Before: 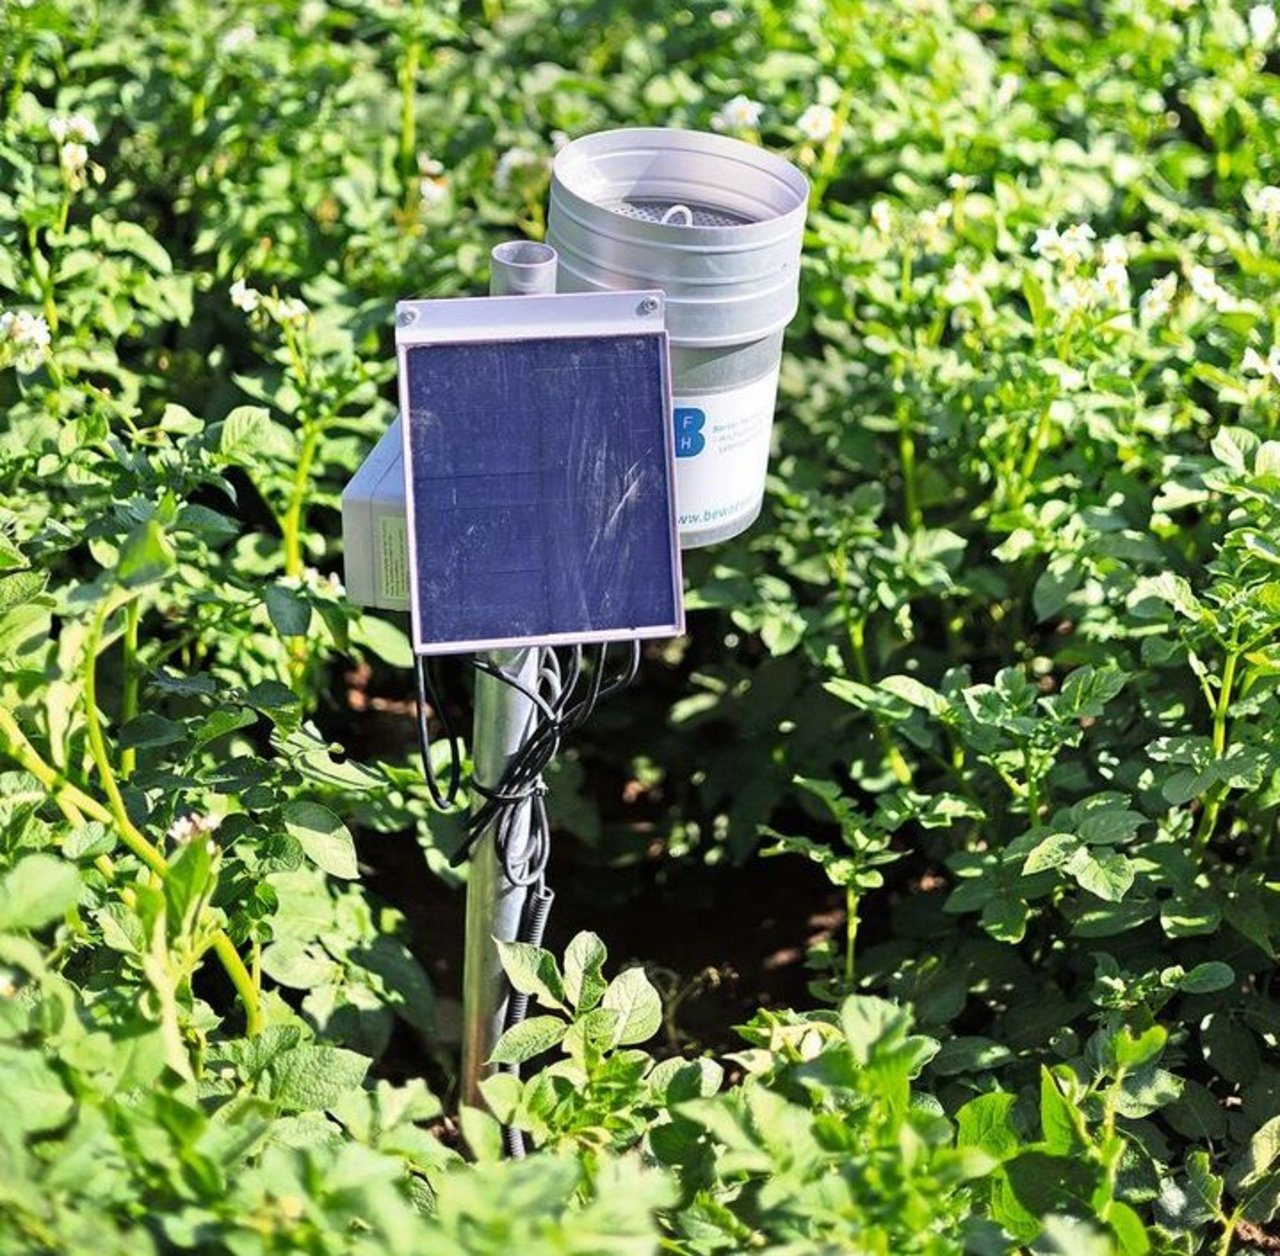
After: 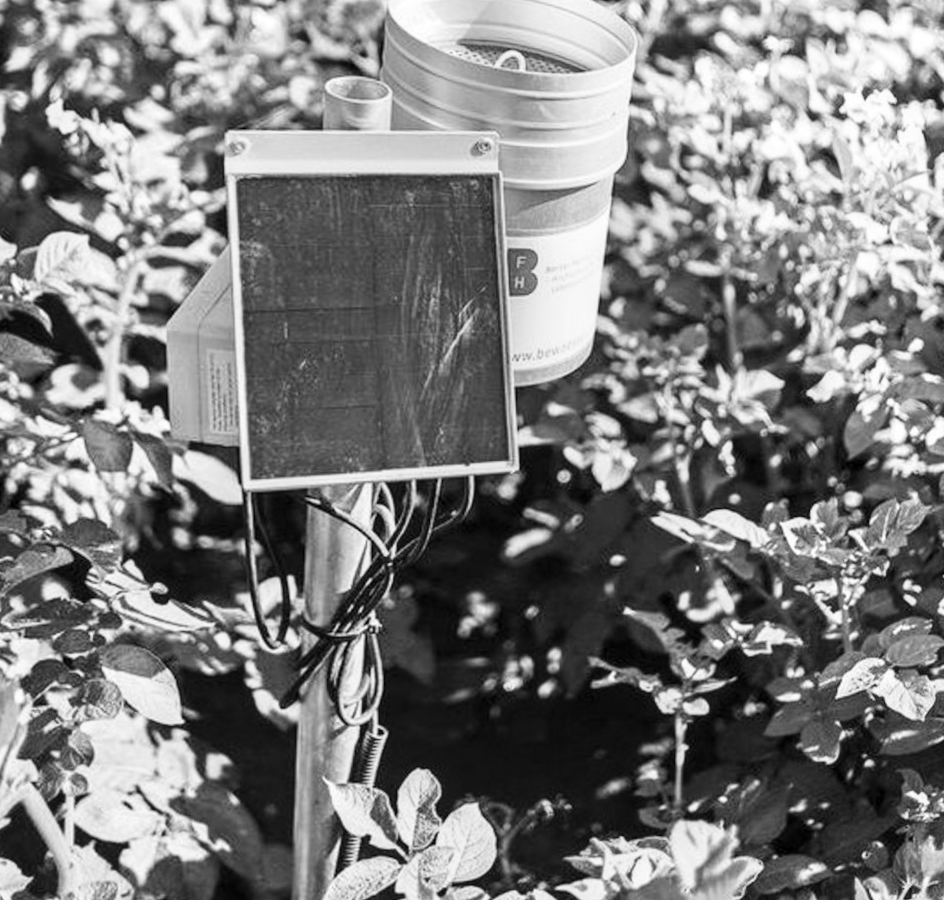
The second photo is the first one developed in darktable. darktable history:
exposure: exposure -0.048 EV, compensate highlight preservation false
rotate and perspective: rotation -0.013°, lens shift (vertical) -0.027, lens shift (horizontal) 0.178, crop left 0.016, crop right 0.989, crop top 0.082, crop bottom 0.918
local contrast: on, module defaults
contrast brightness saturation: contrast 0.2, brightness 0.16, saturation 0.22
monochrome: a -6.99, b 35.61, size 1.4
crop: left 16.768%, top 8.653%, right 8.362%, bottom 12.485%
